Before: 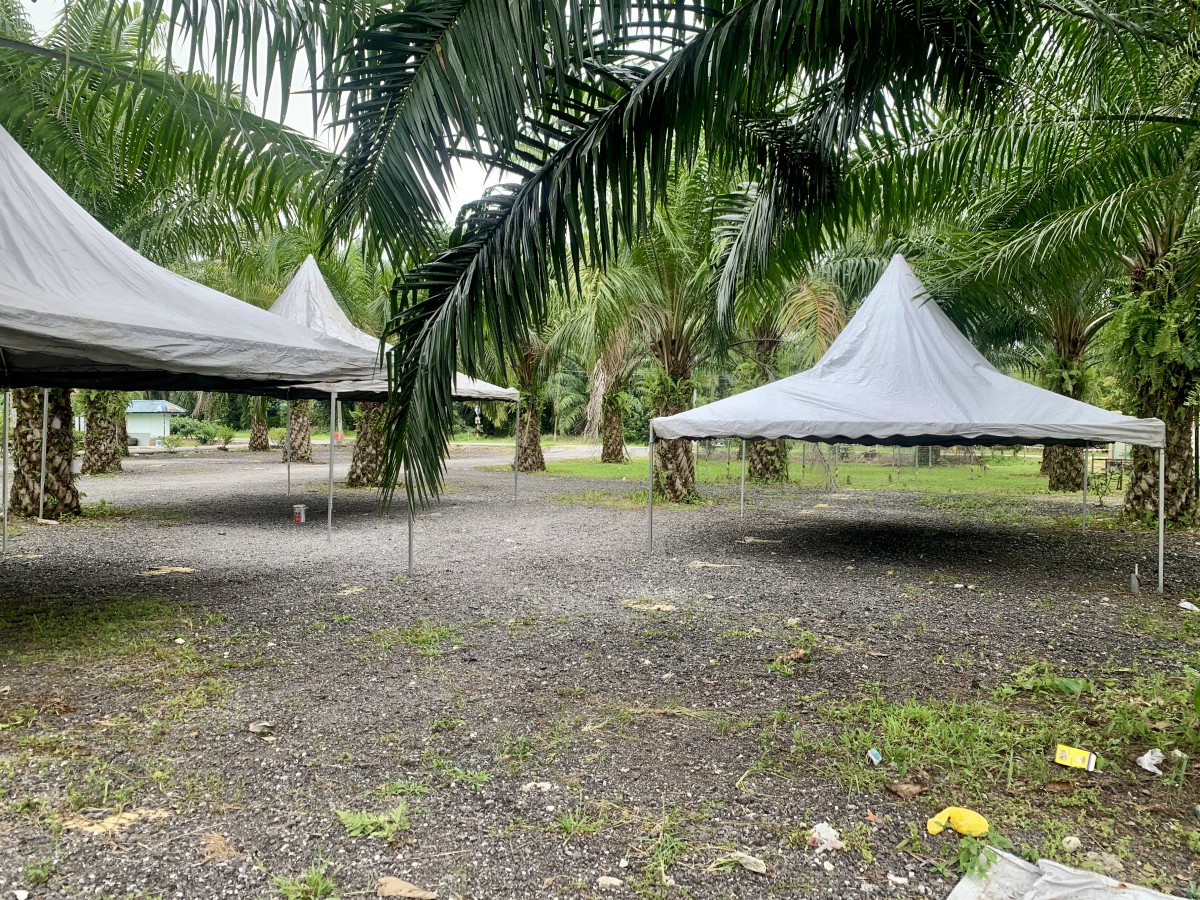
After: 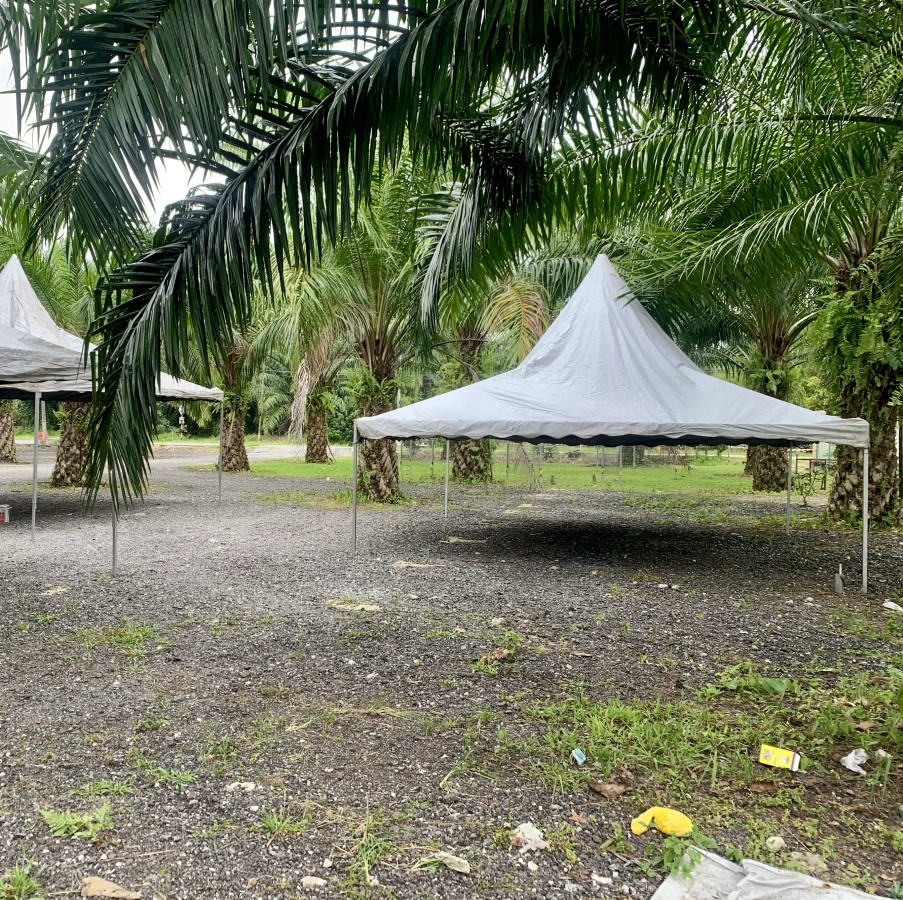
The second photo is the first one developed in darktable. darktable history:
crop and rotate: left 24.728%
